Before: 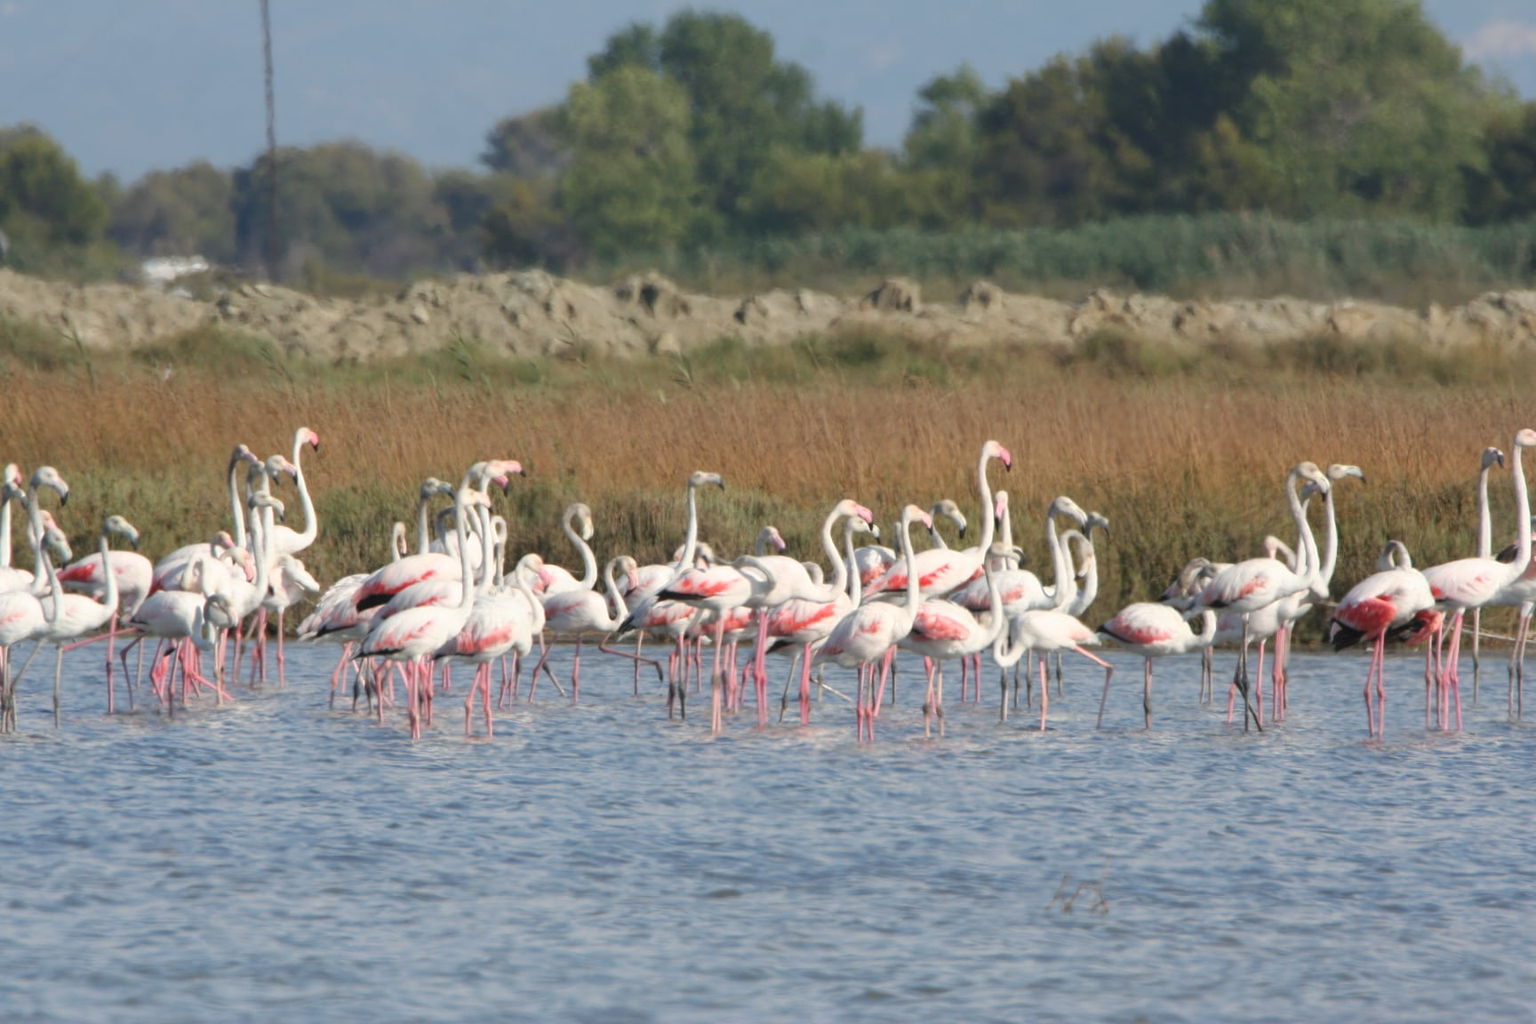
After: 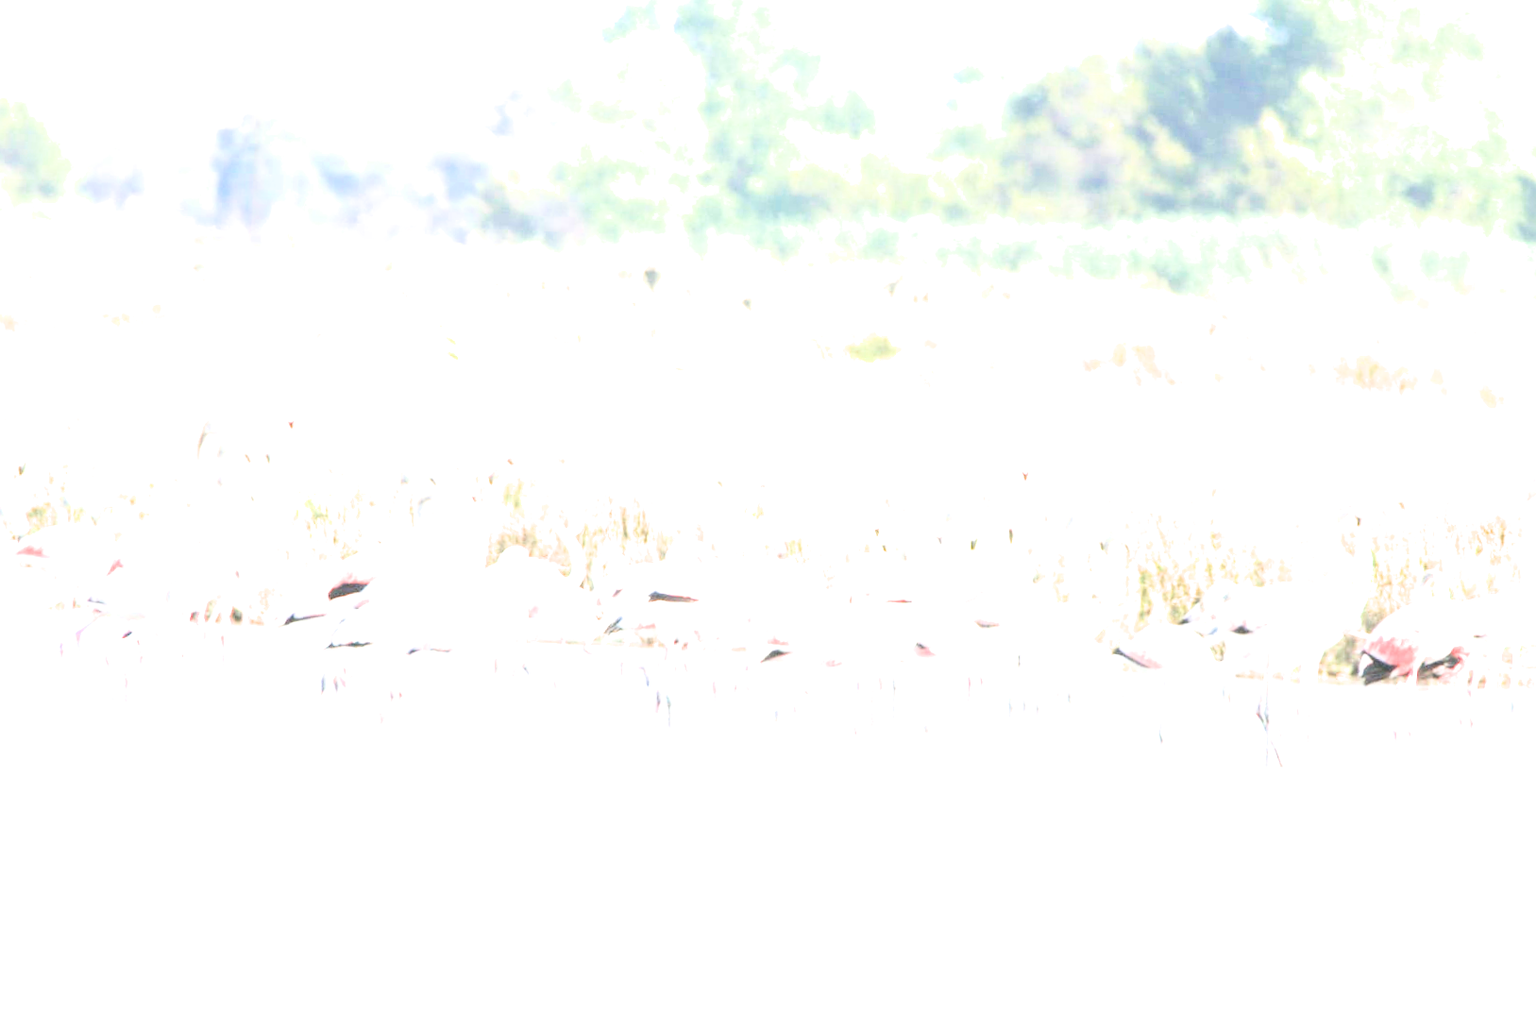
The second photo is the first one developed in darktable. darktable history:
crop and rotate: angle -2.38°
filmic rgb: white relative exposure 3.85 EV, hardness 4.3
tone equalizer: -8 EV -0.75 EV, -7 EV -0.7 EV, -6 EV -0.6 EV, -5 EV -0.4 EV, -3 EV 0.4 EV, -2 EV 0.6 EV, -1 EV 0.7 EV, +0 EV 0.75 EV, edges refinement/feathering 500, mask exposure compensation -1.57 EV, preserve details no
exposure: black level correction 0, exposure 4 EV, compensate exposure bias true, compensate highlight preservation false
